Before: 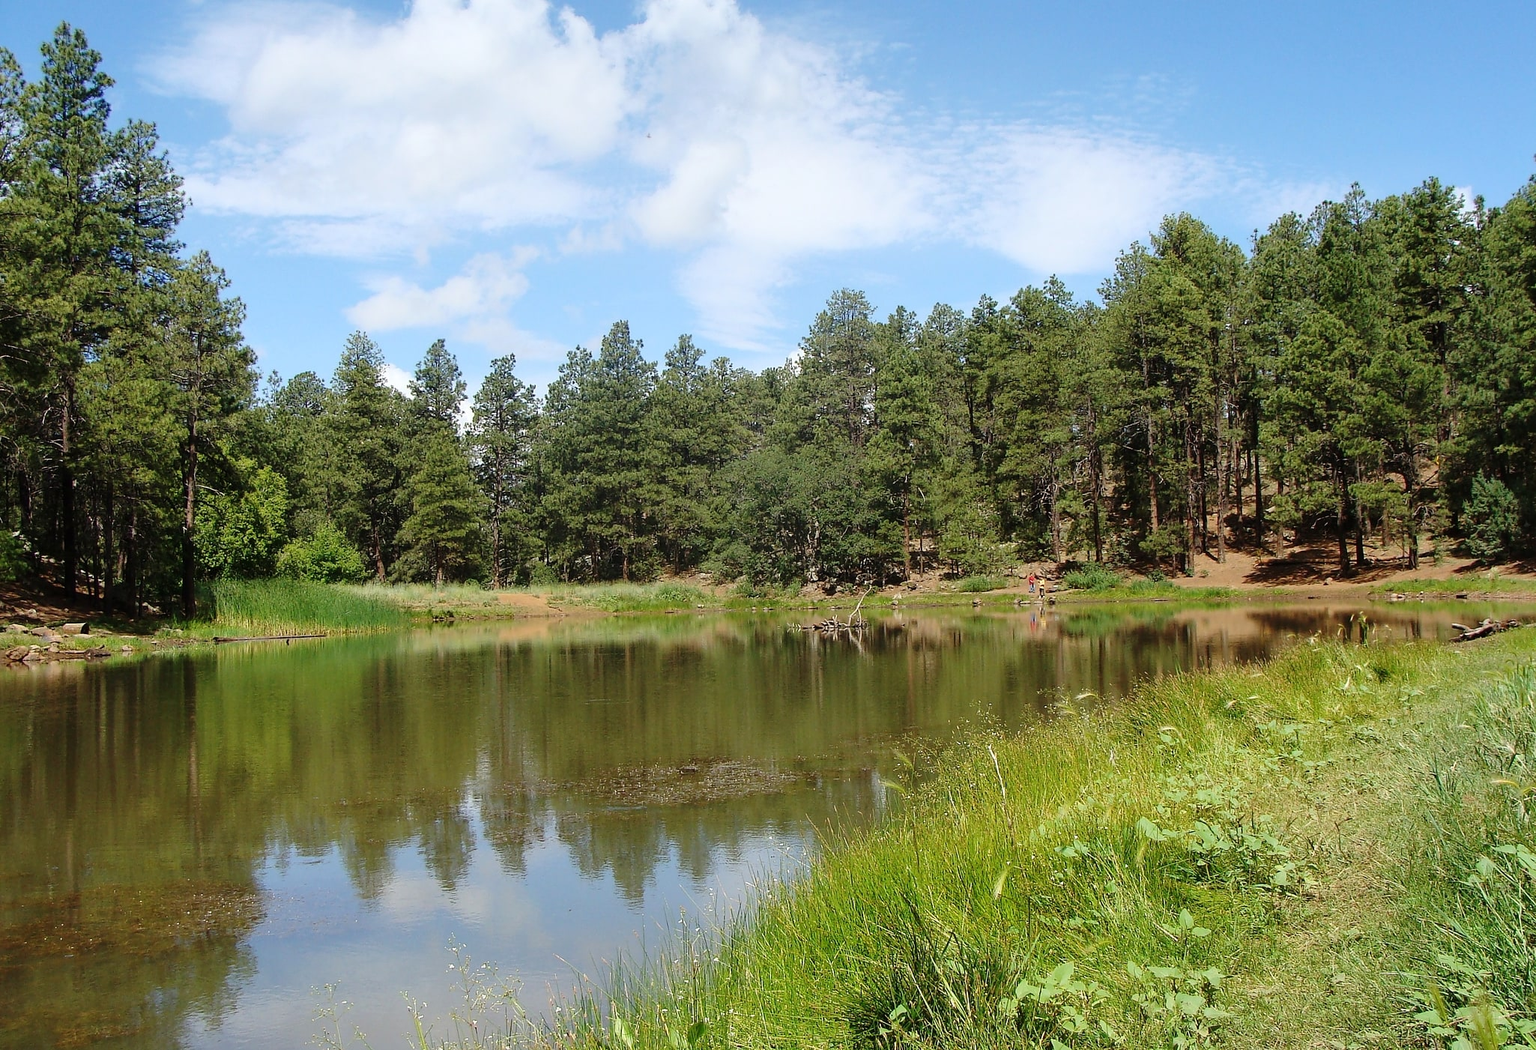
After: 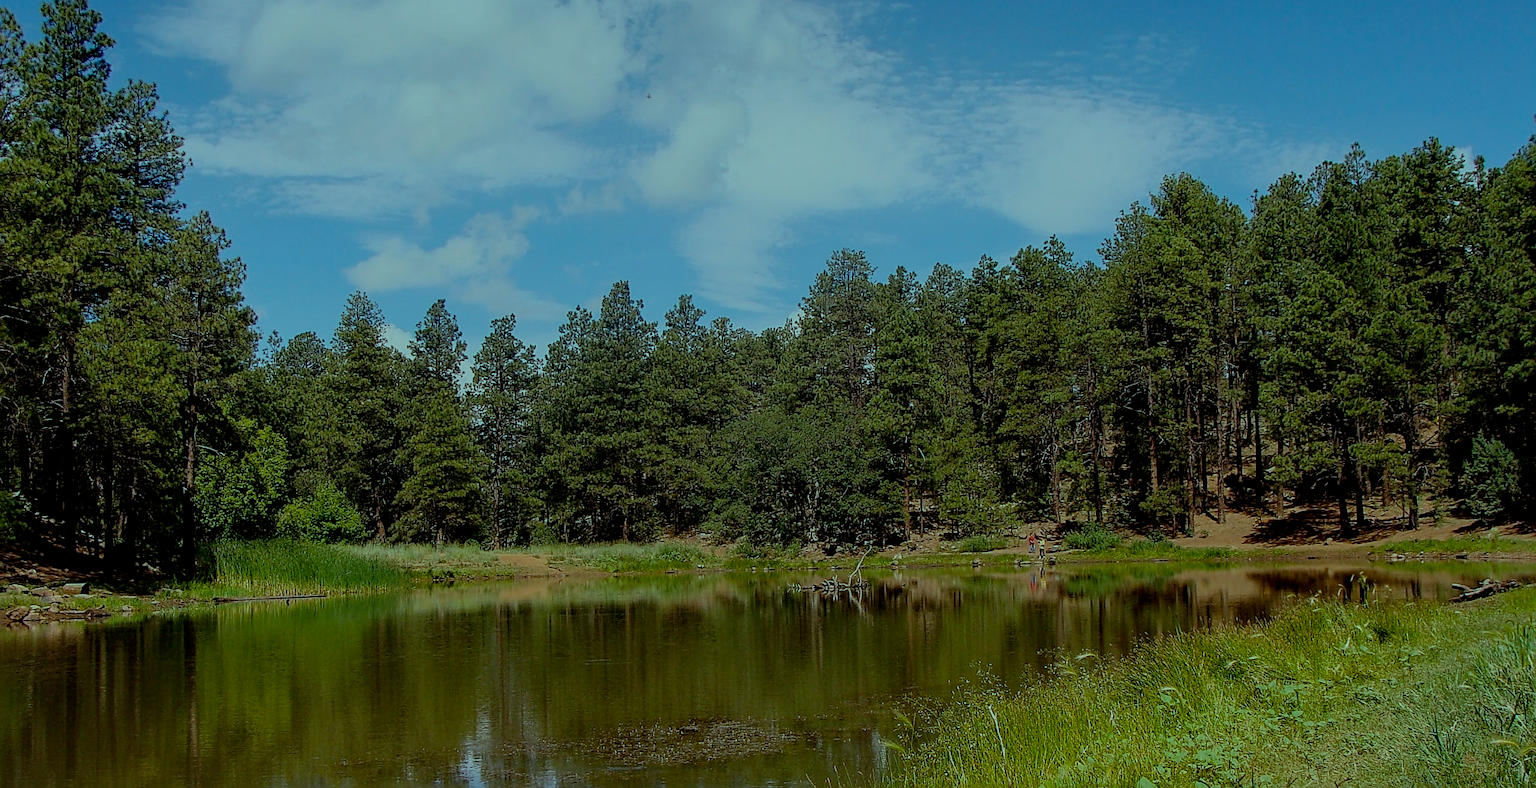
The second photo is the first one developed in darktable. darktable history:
sharpen: radius 2.163, amount 0.388, threshold 0.03
color balance rgb: highlights gain › chroma 5.446%, highlights gain › hue 196.91°, linear chroma grading › global chroma 15.014%, perceptual saturation grading › global saturation 9.915%
crop: top 3.811%, bottom 21.013%
tone equalizer: on, module defaults
exposure: exposure -1.474 EV, compensate highlight preservation false
local contrast: detail 130%
